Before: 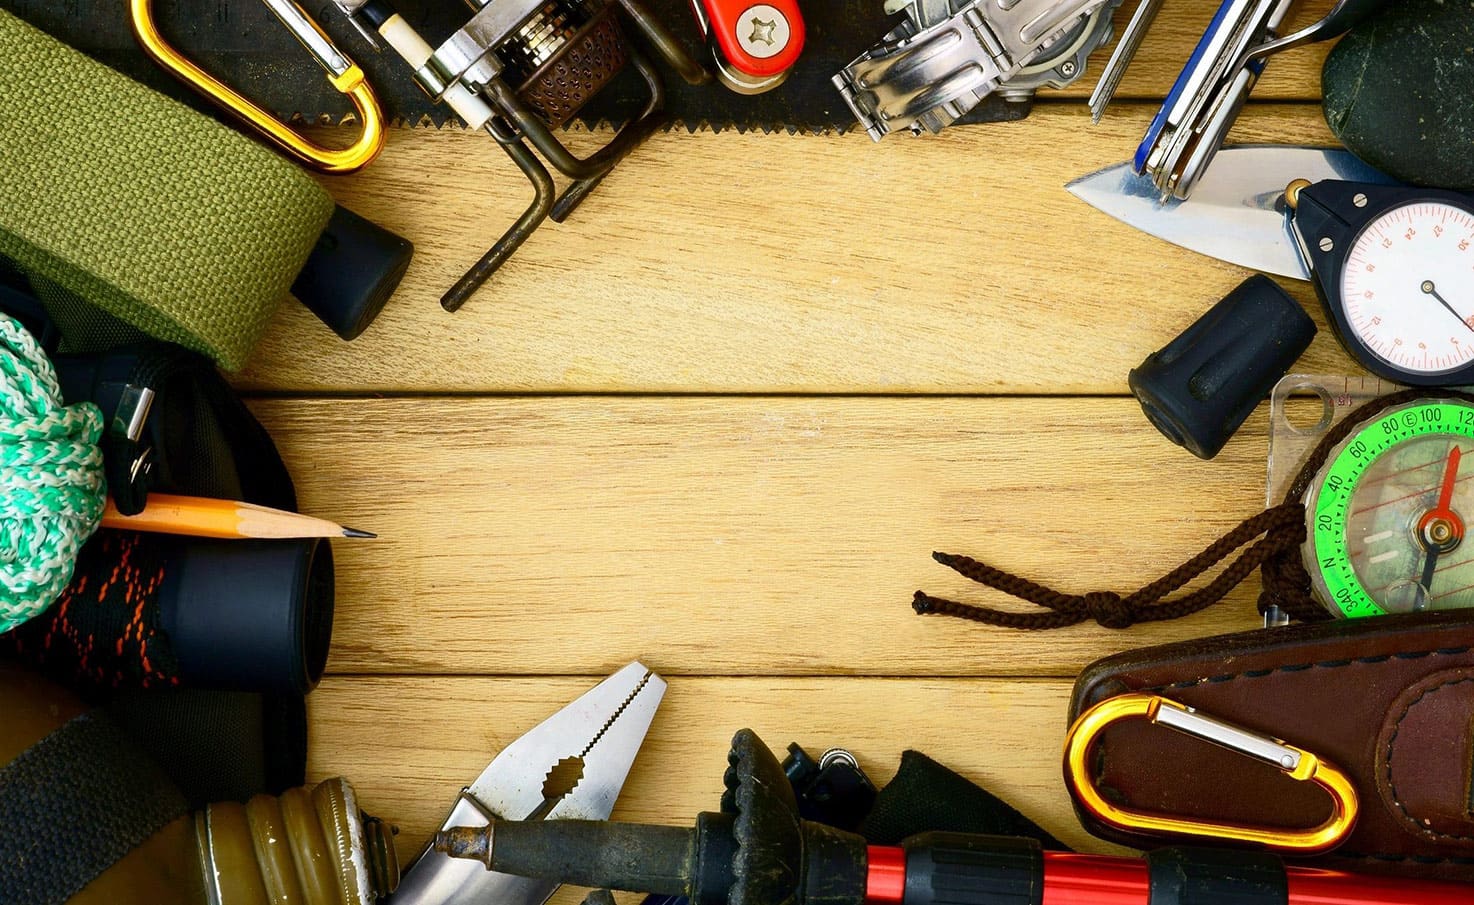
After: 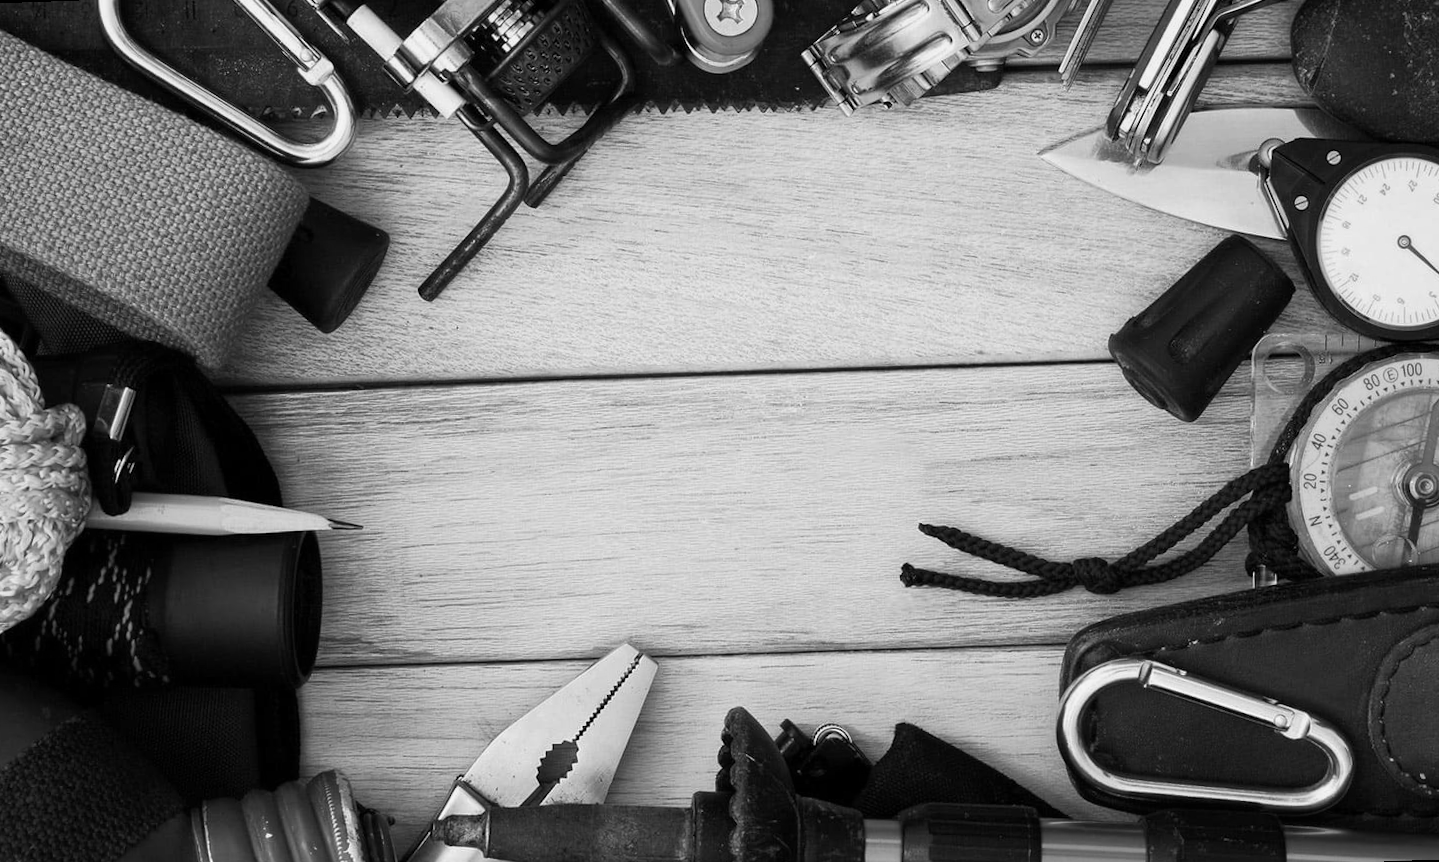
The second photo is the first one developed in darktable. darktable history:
monochrome: a 73.58, b 64.21
rotate and perspective: rotation -2°, crop left 0.022, crop right 0.978, crop top 0.049, crop bottom 0.951
